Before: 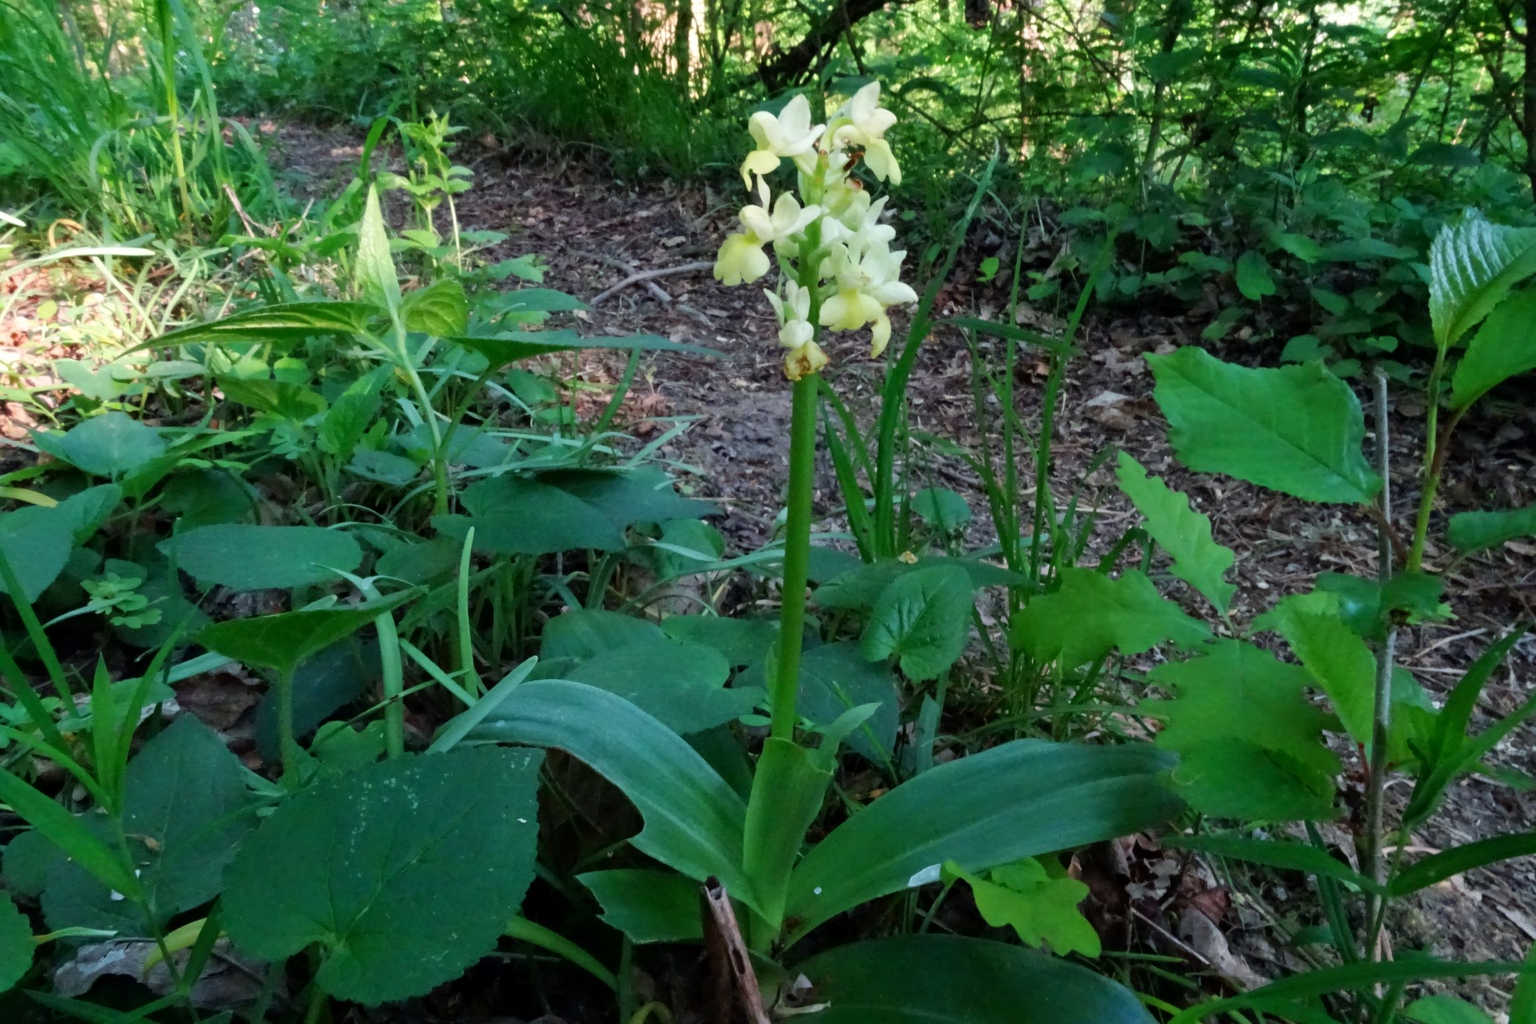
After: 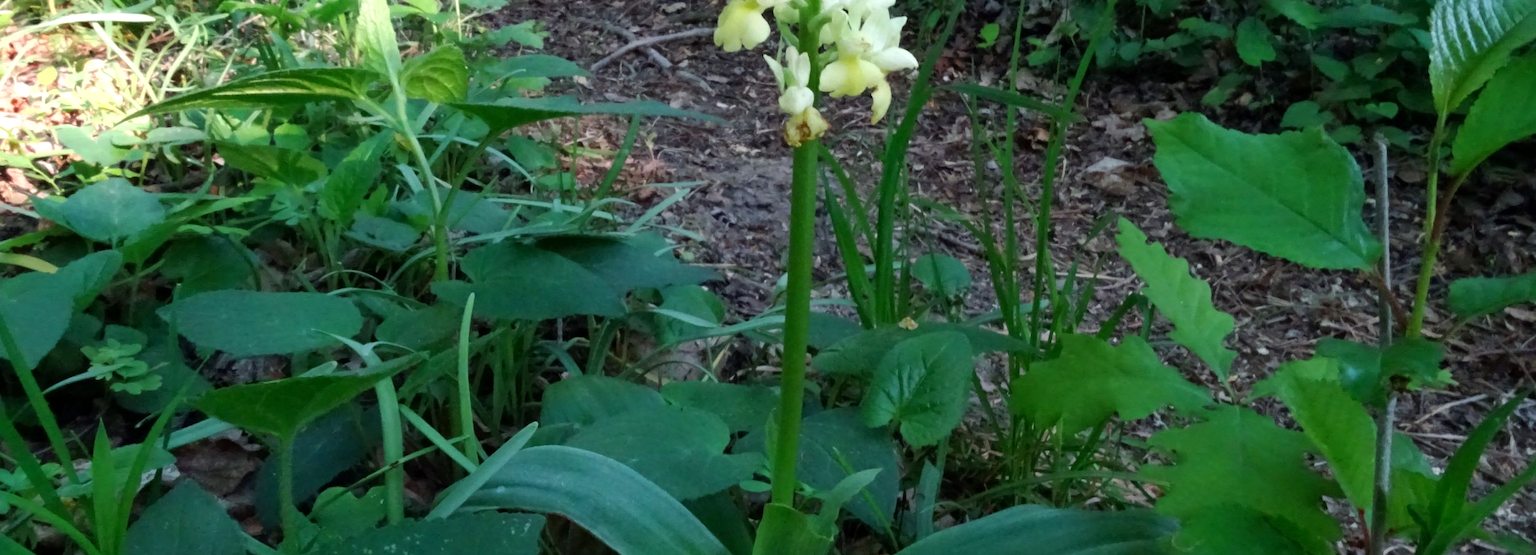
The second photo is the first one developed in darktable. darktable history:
crop and rotate: top 22.865%, bottom 22.798%
tone equalizer: -8 EV 0 EV, -7 EV 0.001 EV, -6 EV -0.003 EV, -5 EV -0.005 EV, -4 EV -0.088 EV, -3 EV -0.201 EV, -2 EV -0.251 EV, -1 EV 0.118 EV, +0 EV 0.333 EV
